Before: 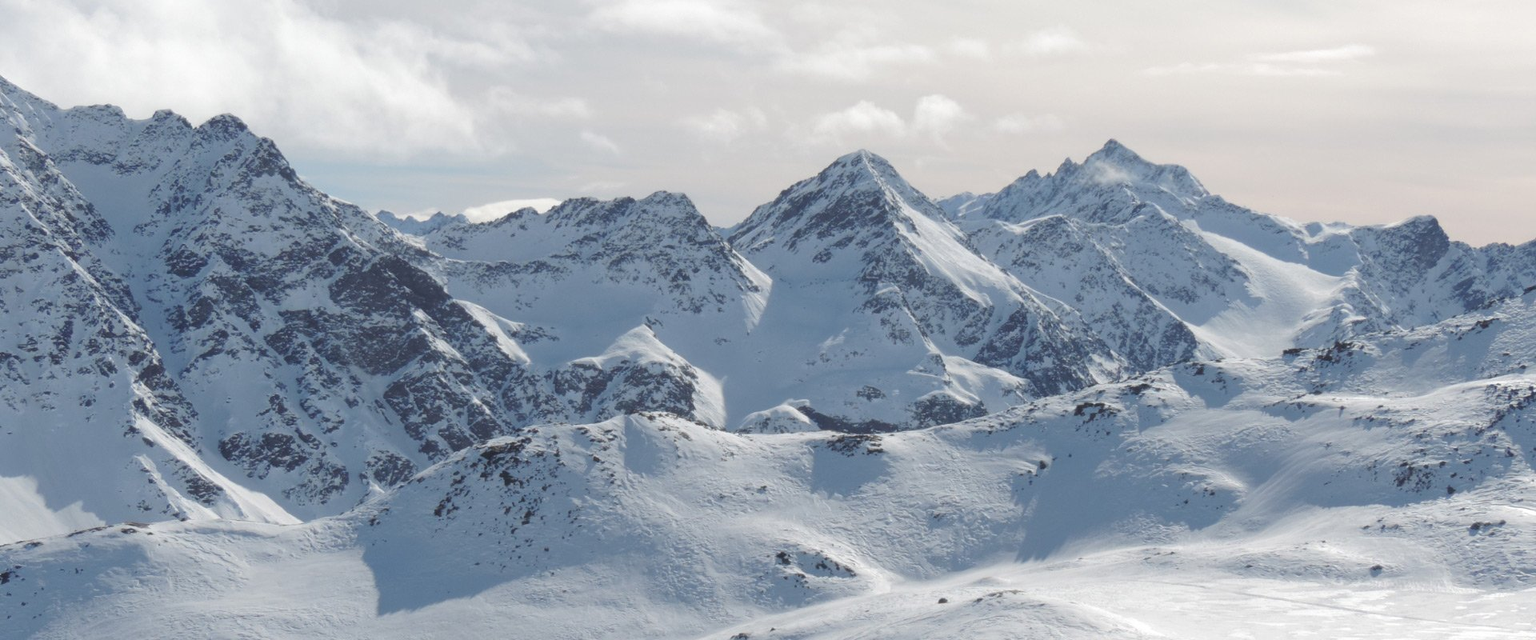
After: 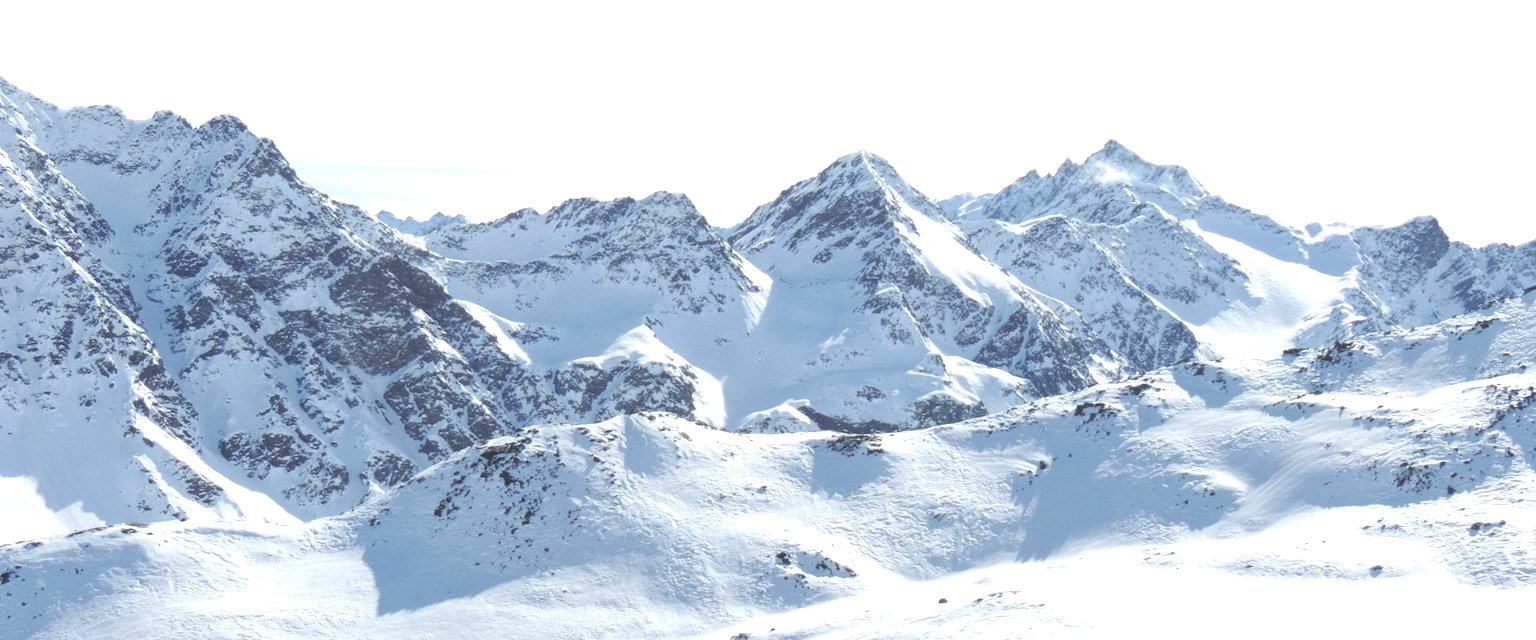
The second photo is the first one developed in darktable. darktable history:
exposure: exposure 1 EV, compensate highlight preservation false
local contrast: highlights 100%, shadows 100%, detail 120%, midtone range 0.2
